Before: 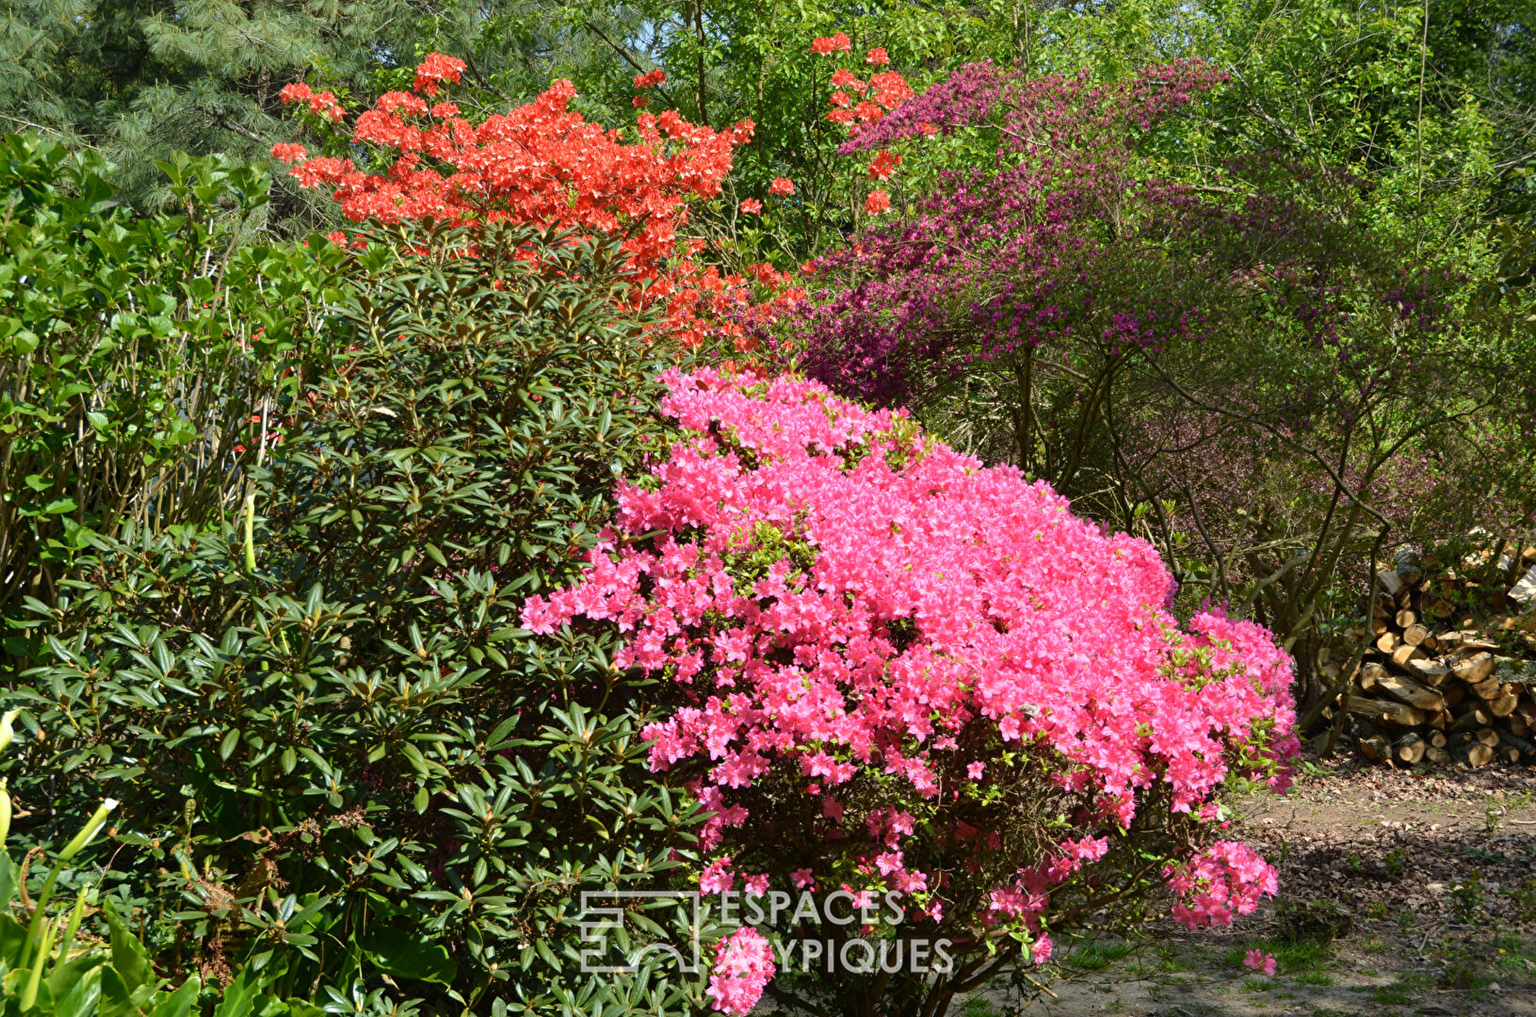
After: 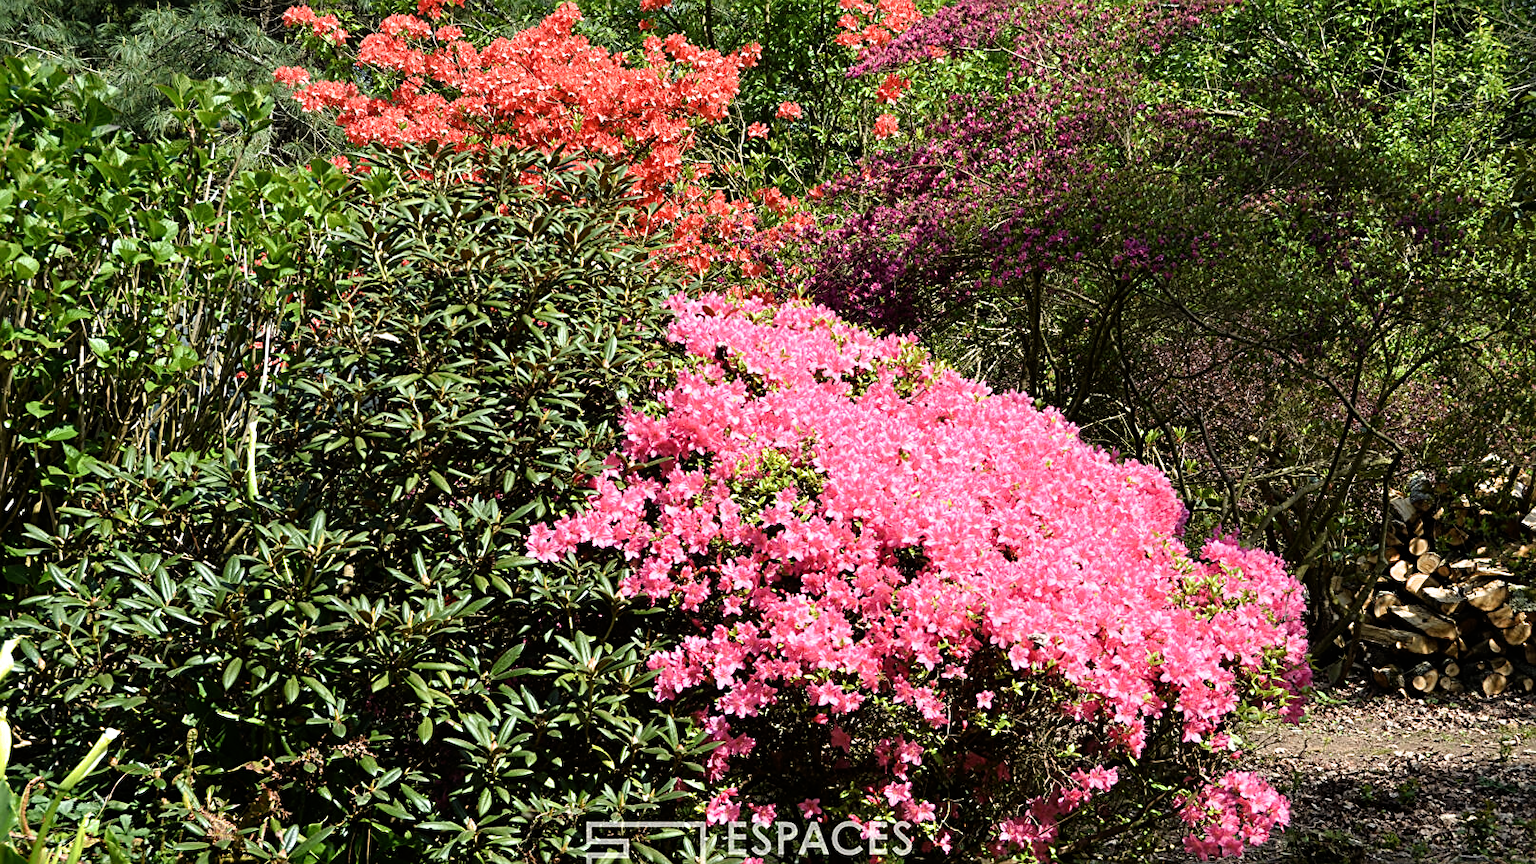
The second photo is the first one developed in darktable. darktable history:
filmic rgb: white relative exposure 2.34 EV, hardness 6.59
crop: top 7.625%, bottom 8.027%
sharpen: on, module defaults
